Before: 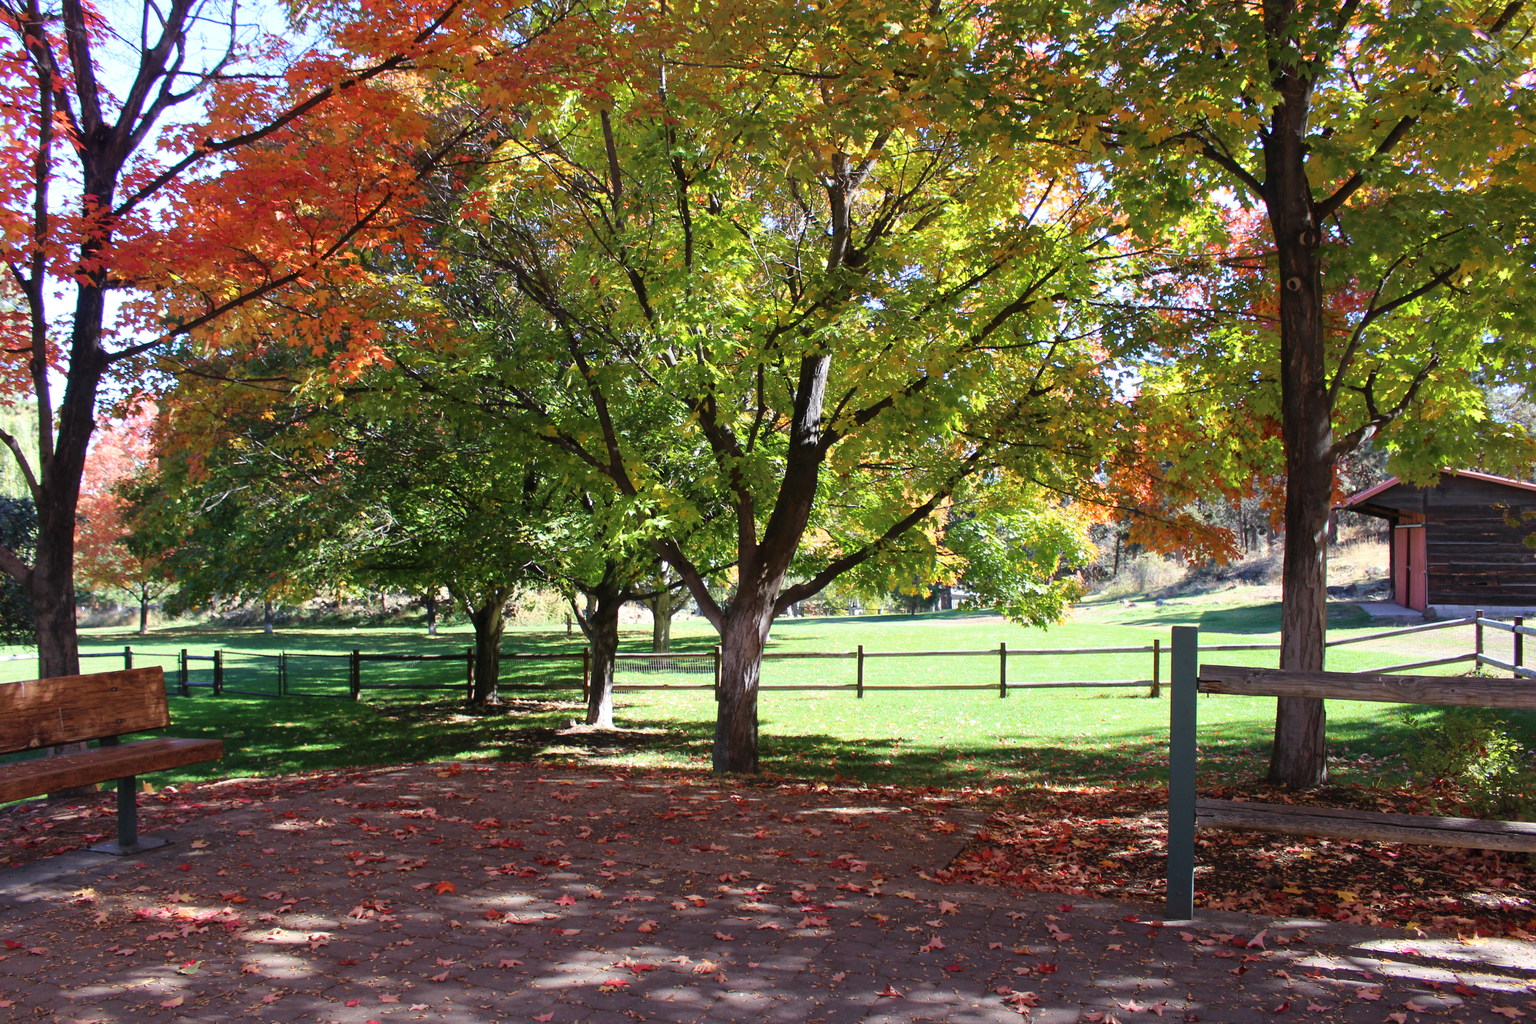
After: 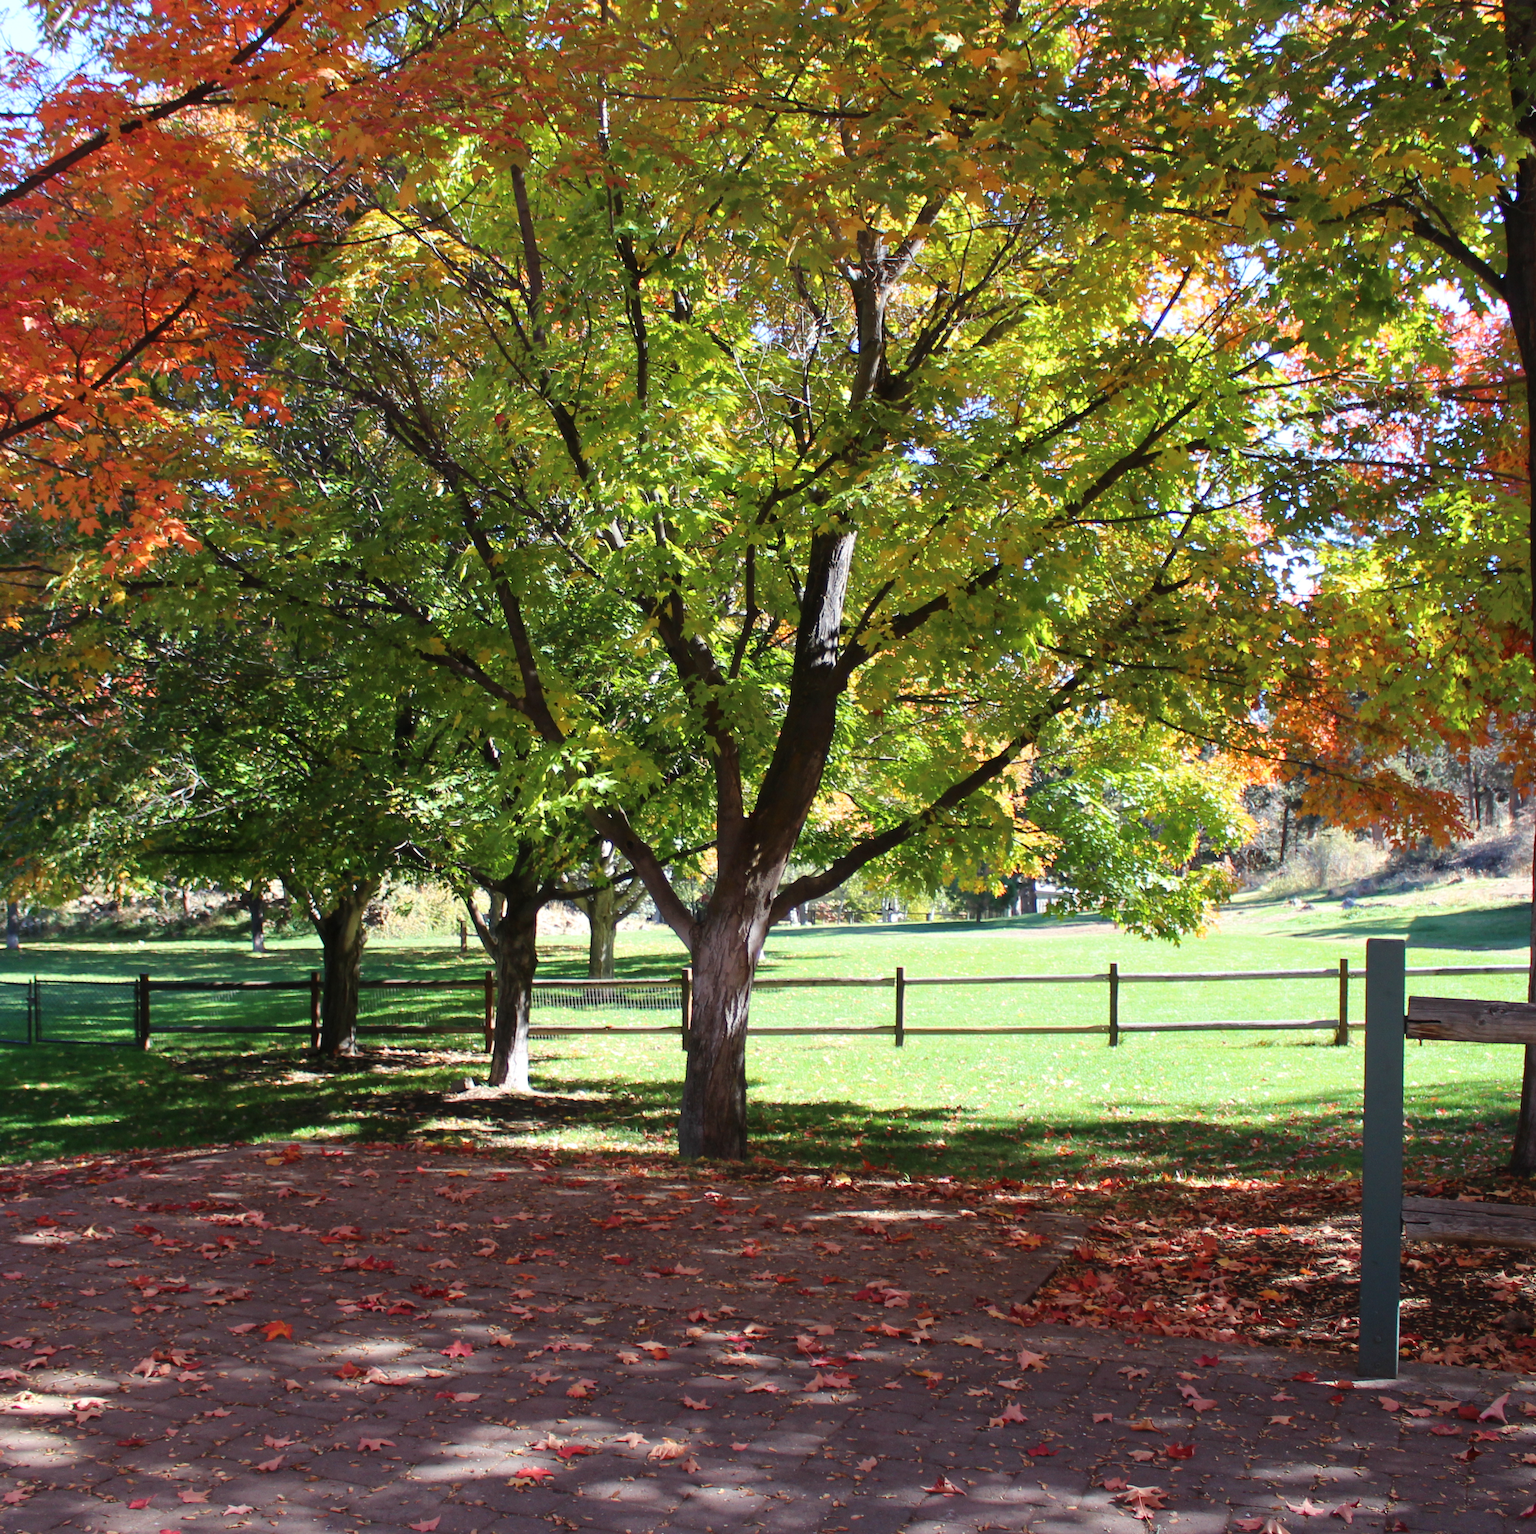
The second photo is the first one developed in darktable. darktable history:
crop: left 16.94%, right 16.334%
